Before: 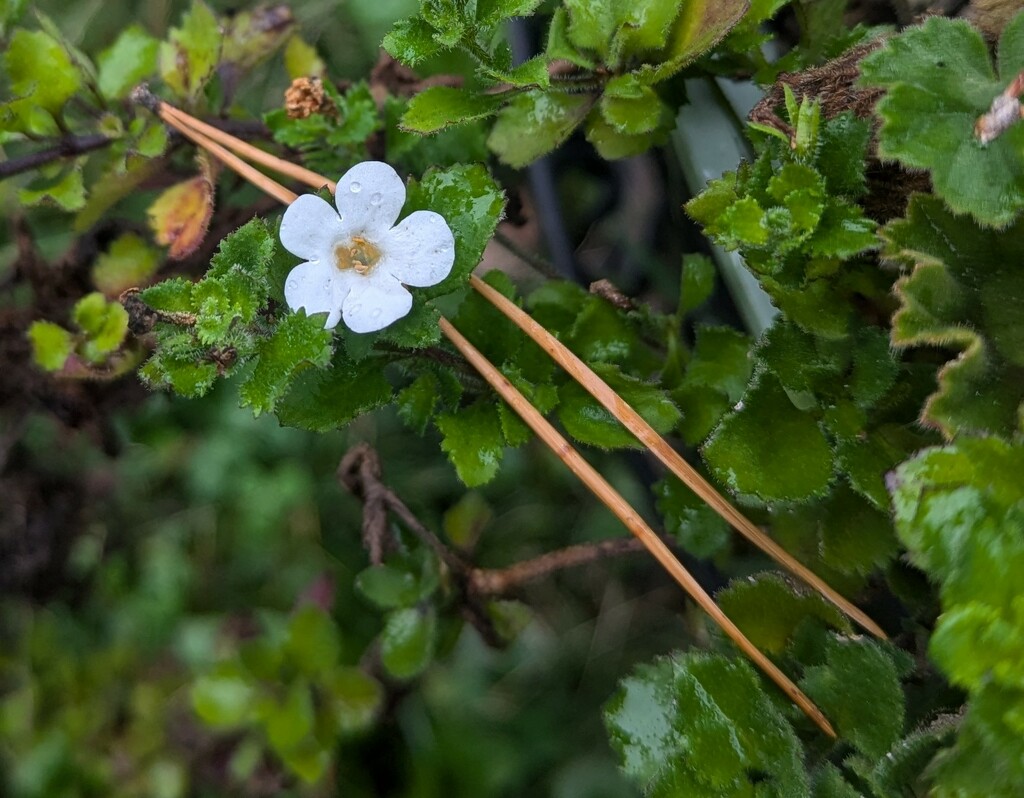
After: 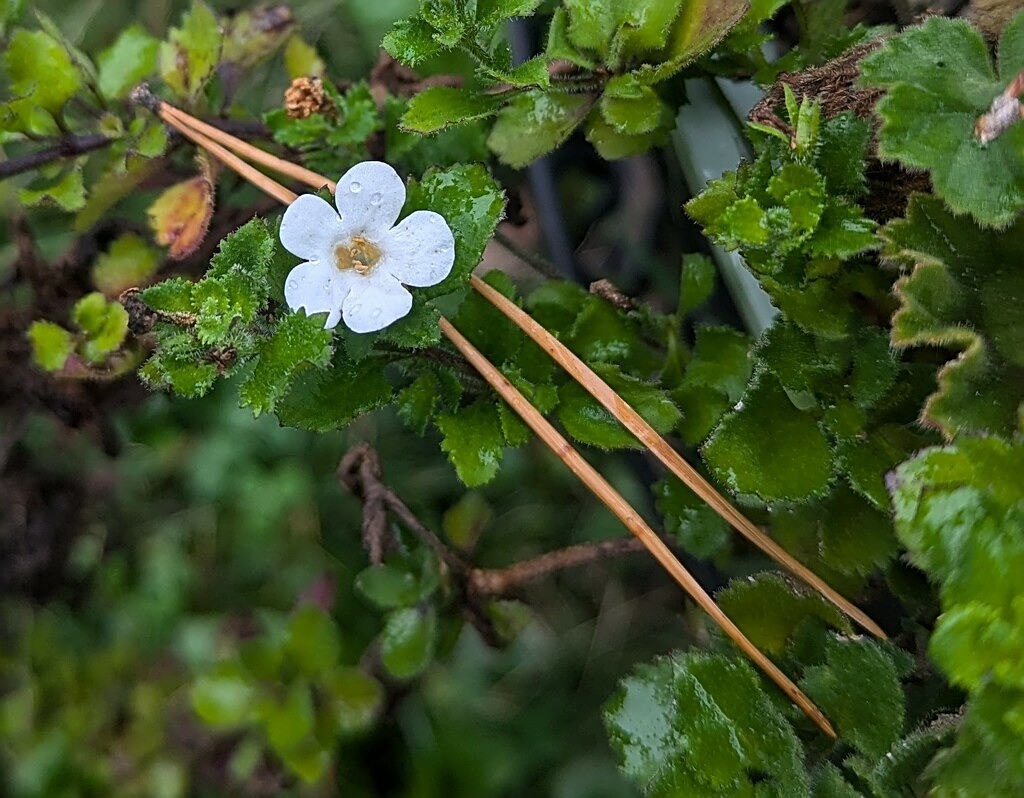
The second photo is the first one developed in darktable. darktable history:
white balance: red 1, blue 1
sharpen: amount 0.575
